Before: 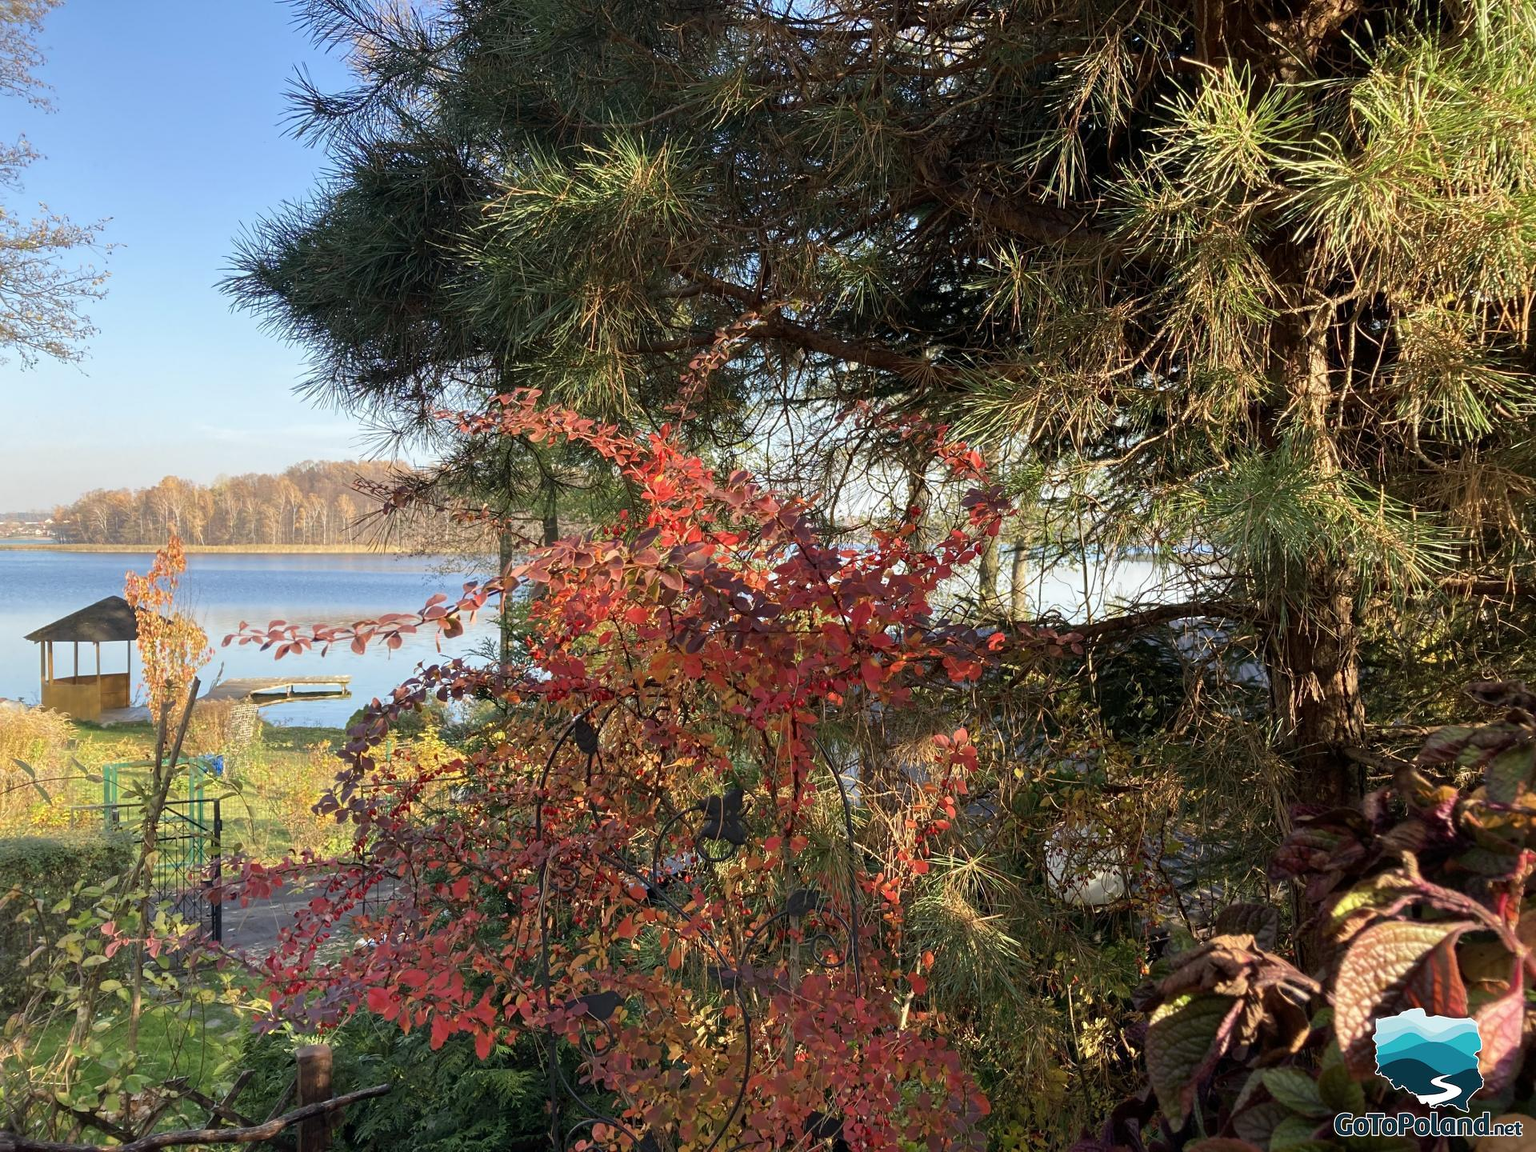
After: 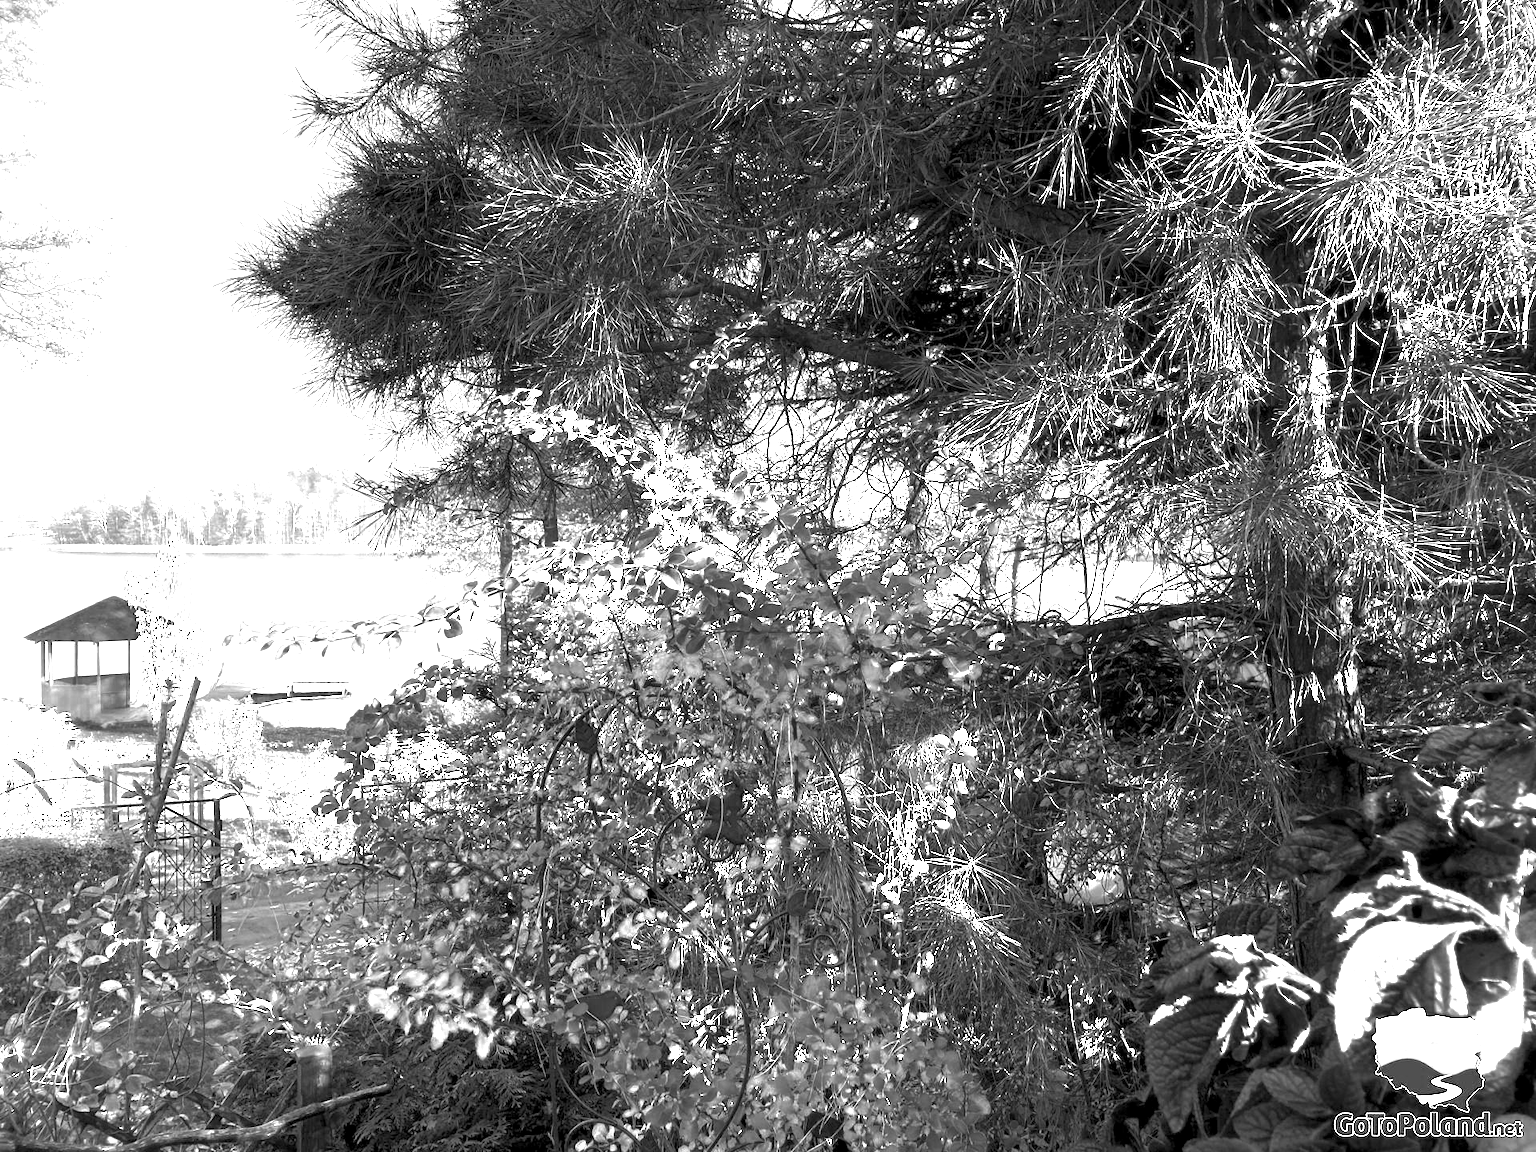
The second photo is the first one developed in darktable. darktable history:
contrast brightness saturation: saturation 0.13
exposure: black level correction 0.006, exposure -0.226 EV, compensate highlight preservation false
white balance: red 4.26, blue 1.802
color zones: curves: ch0 [(0.287, 0.048) (0.493, 0.484) (0.737, 0.816)]; ch1 [(0, 0) (0.143, 0) (0.286, 0) (0.429, 0) (0.571, 0) (0.714, 0) (0.857, 0)]
